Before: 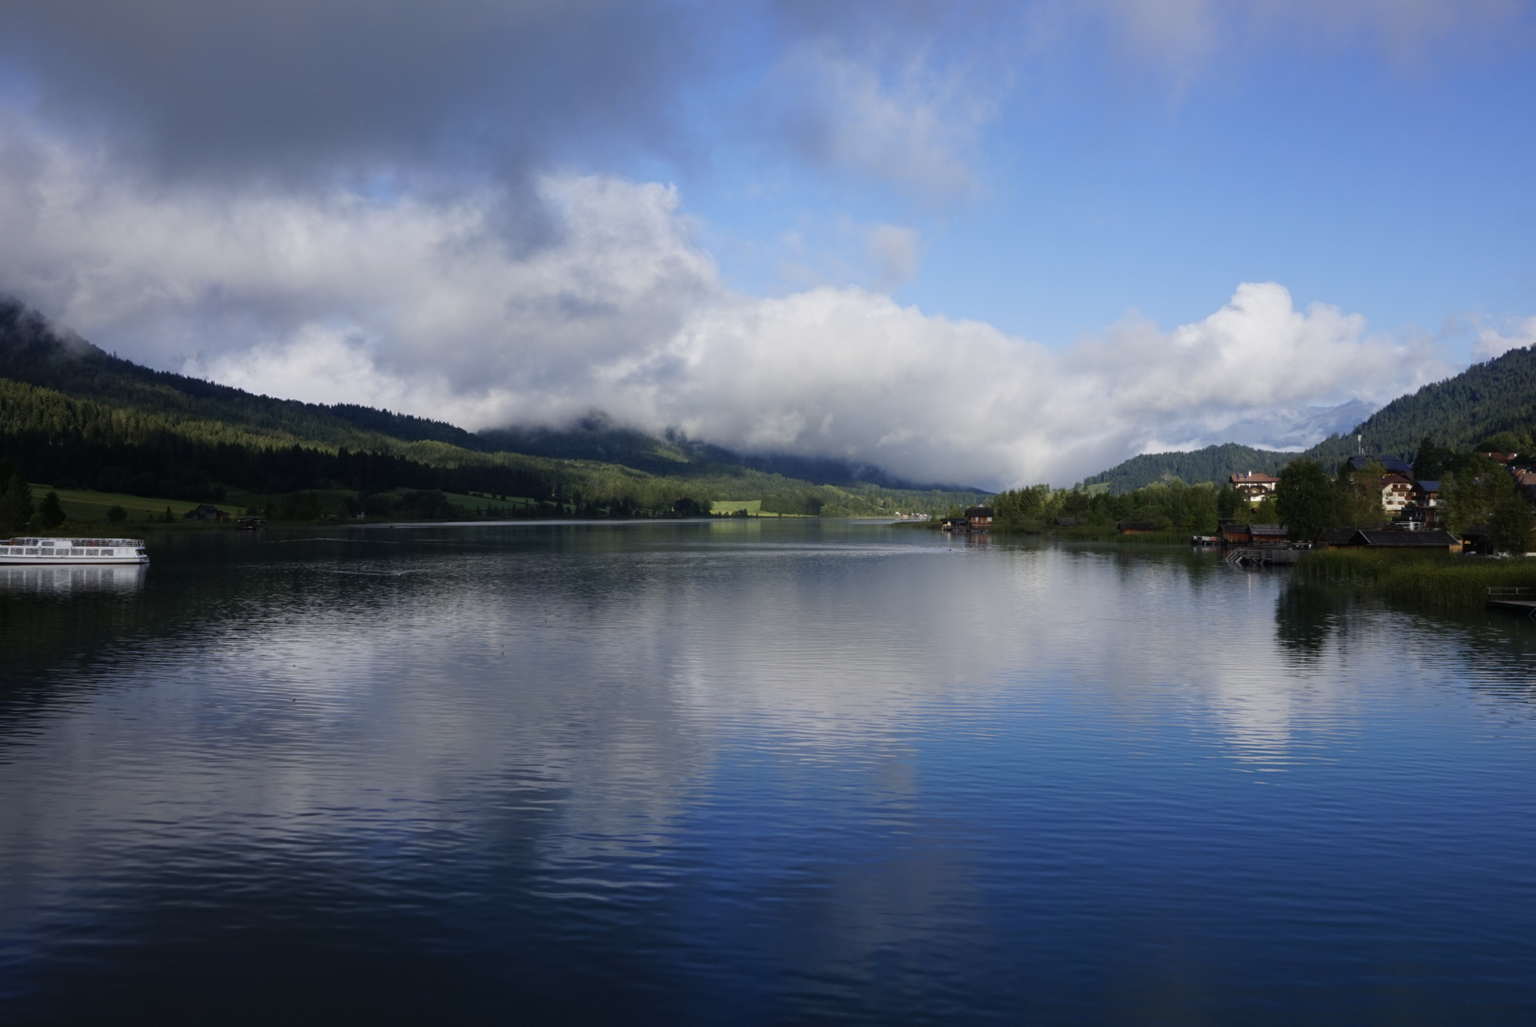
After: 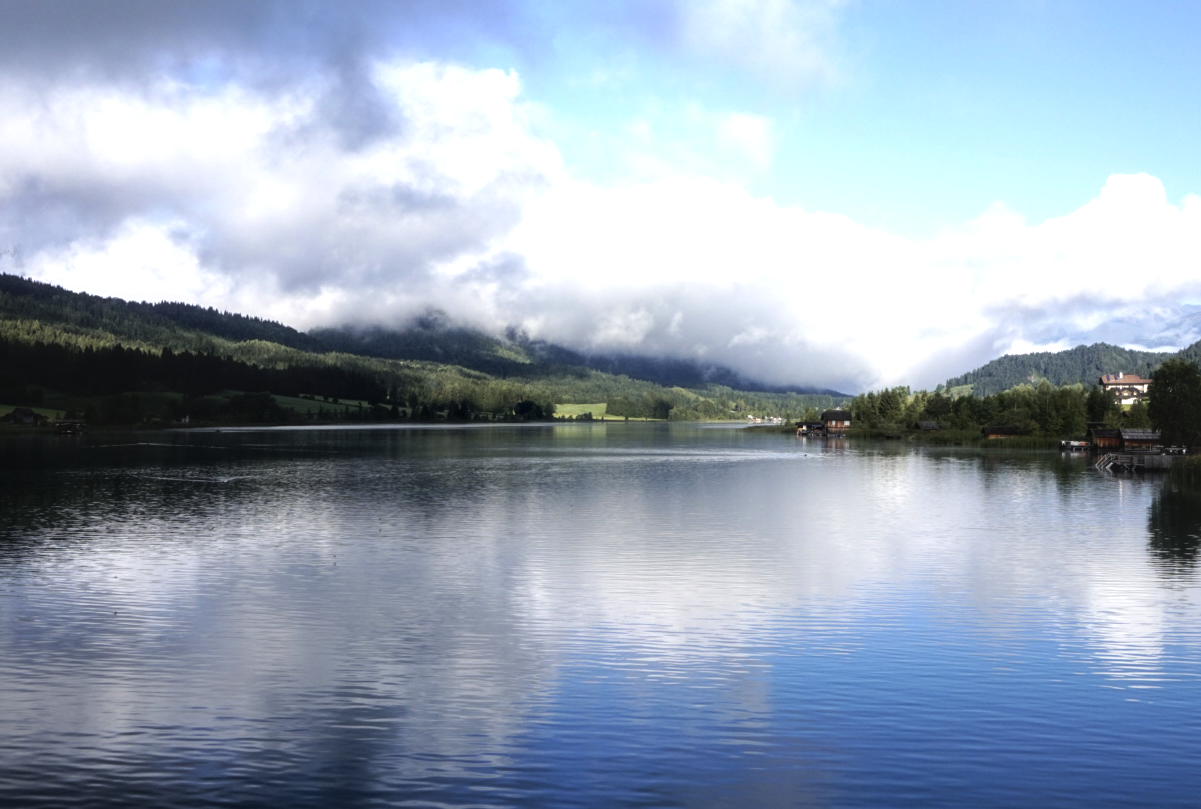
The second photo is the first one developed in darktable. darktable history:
tone equalizer: -8 EV -1.05 EV, -7 EV -1.04 EV, -6 EV -0.905 EV, -5 EV -0.582 EV, -3 EV 0.562 EV, -2 EV 0.863 EV, -1 EV 1.01 EV, +0 EV 1.06 EV, mask exposure compensation -0.489 EV
contrast equalizer: y [[0.5, 0.5, 0.478, 0.5, 0.5, 0.5], [0.5 ×6], [0.5 ×6], [0 ×6], [0 ×6]], mix -0.29
haze removal: strength -0.105, compatibility mode true, adaptive false
crop and rotate: left 12.01%, top 11.399%, right 13.619%, bottom 13.649%
local contrast: on, module defaults
